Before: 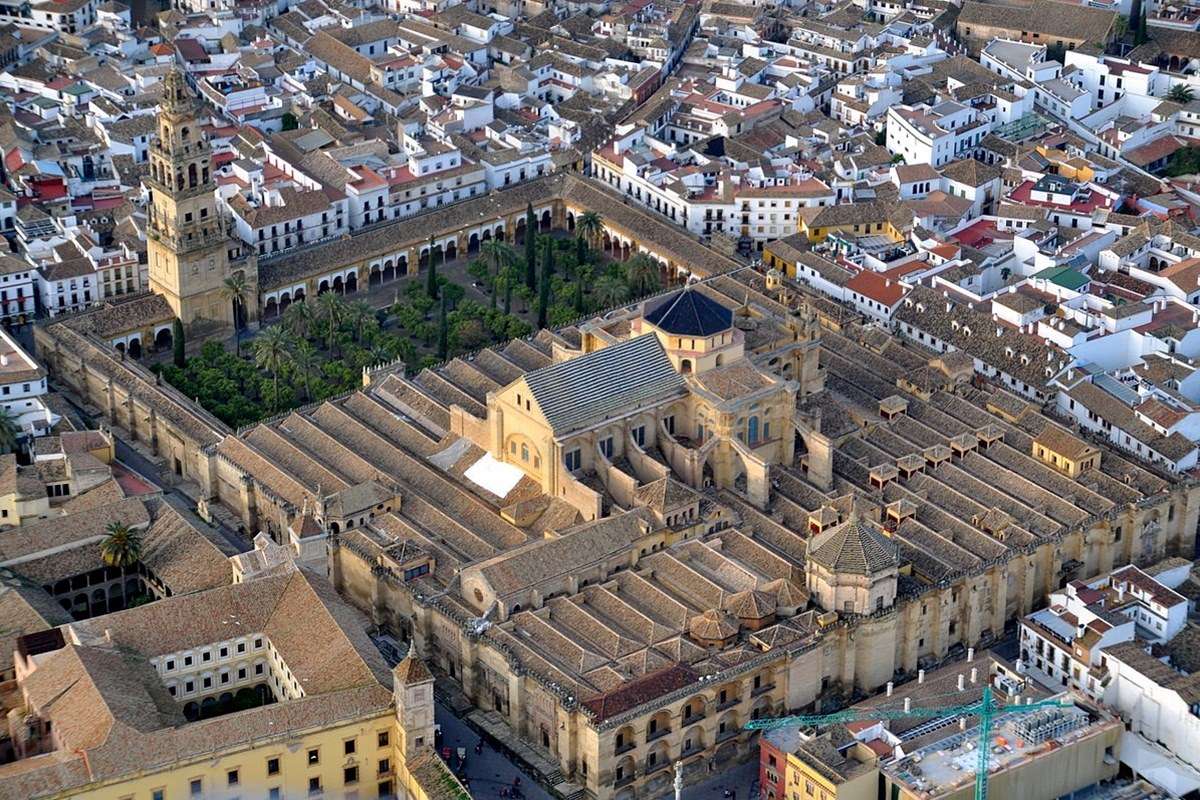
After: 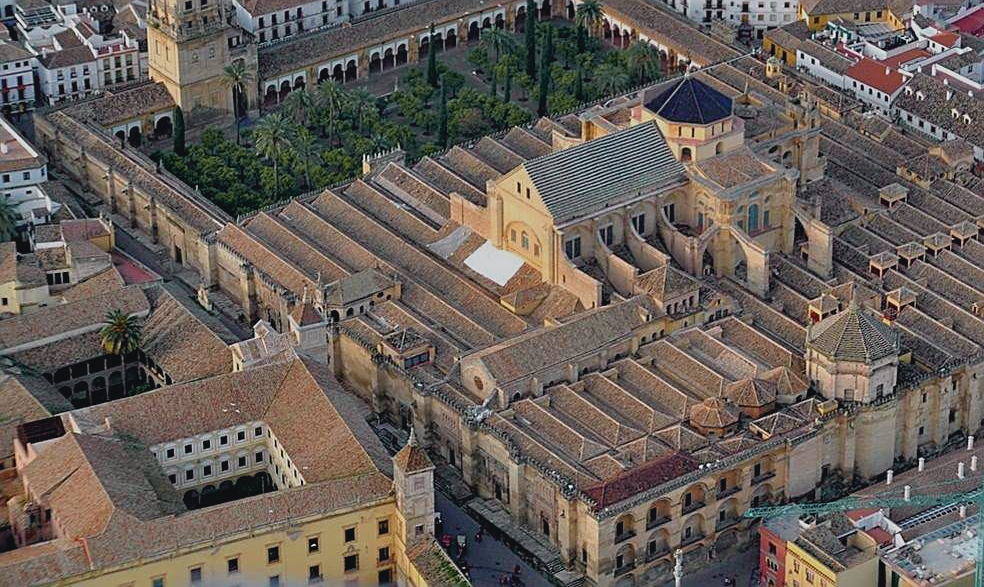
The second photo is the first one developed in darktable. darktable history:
sharpen: on, module defaults
crop: top 26.531%, right 17.959%
tone curve: curves: ch0 [(0.001, 0.042) (0.128, 0.16) (0.452, 0.42) (0.603, 0.566) (0.754, 0.733) (1, 1)]; ch1 [(0, 0) (0.325, 0.327) (0.412, 0.441) (0.473, 0.466) (0.5, 0.499) (0.549, 0.558) (0.617, 0.625) (0.713, 0.7) (1, 1)]; ch2 [(0, 0) (0.386, 0.397) (0.445, 0.47) (0.505, 0.498) (0.529, 0.524) (0.574, 0.569) (0.652, 0.641) (1, 1)], color space Lab, independent channels, preserve colors none
filmic rgb: middle gray luminance 18.42%, black relative exposure -10.5 EV, white relative exposure 3.4 EV, threshold 6 EV, target black luminance 0%, hardness 6.03, latitude 99%, contrast 0.847, shadows ↔ highlights balance 0.505%, add noise in highlights 0, preserve chrominance max RGB, color science v3 (2019), use custom middle-gray values true, iterations of high-quality reconstruction 0, contrast in highlights soft, enable highlight reconstruction true
